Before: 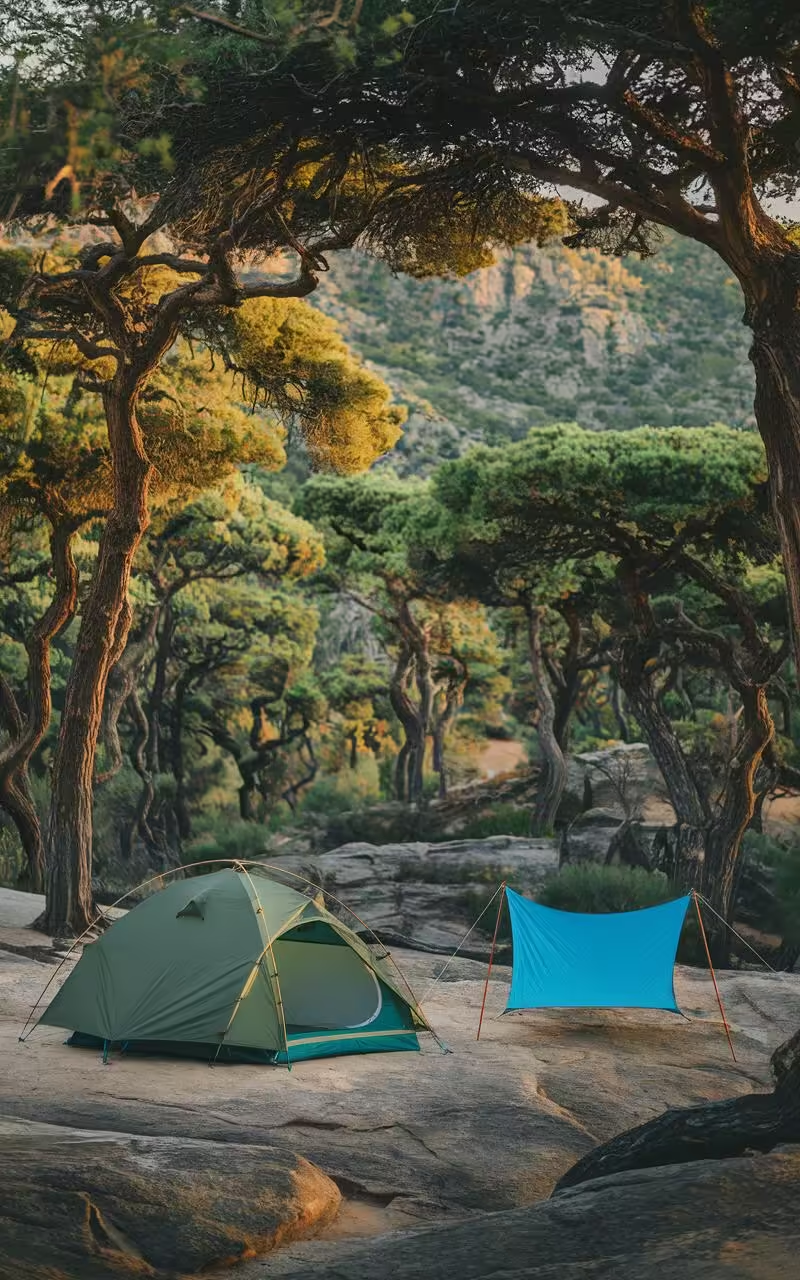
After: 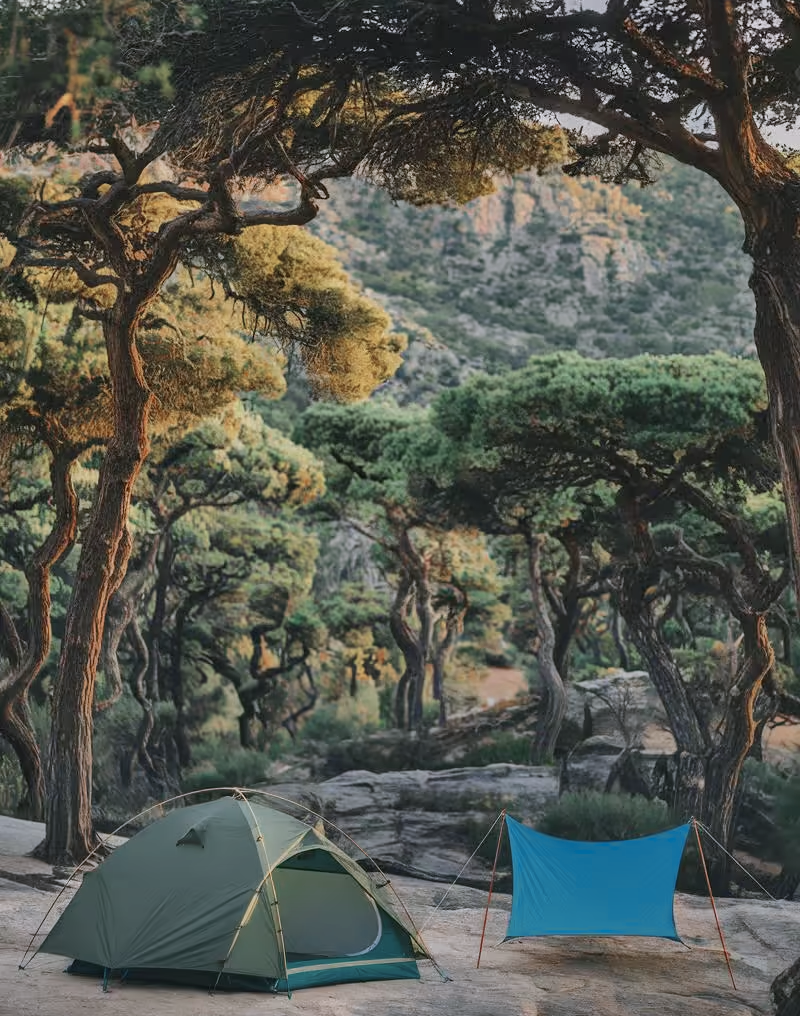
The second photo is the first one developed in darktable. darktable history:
color zones: curves: ch0 [(0, 0.5) (0.125, 0.4) (0.25, 0.5) (0.375, 0.4) (0.5, 0.4) (0.625, 0.35) (0.75, 0.35) (0.875, 0.5)]; ch1 [(0, 0.35) (0.125, 0.45) (0.25, 0.35) (0.375, 0.35) (0.5, 0.35) (0.625, 0.35) (0.75, 0.45) (0.875, 0.35)]; ch2 [(0, 0.6) (0.125, 0.5) (0.25, 0.5) (0.375, 0.6) (0.5, 0.6) (0.625, 0.5) (0.75, 0.5) (0.875, 0.5)]
crop and rotate: top 5.667%, bottom 14.937%
shadows and highlights: soften with gaussian
color calibration: illuminant as shot in camera, x 0.358, y 0.373, temperature 4628.91 K
